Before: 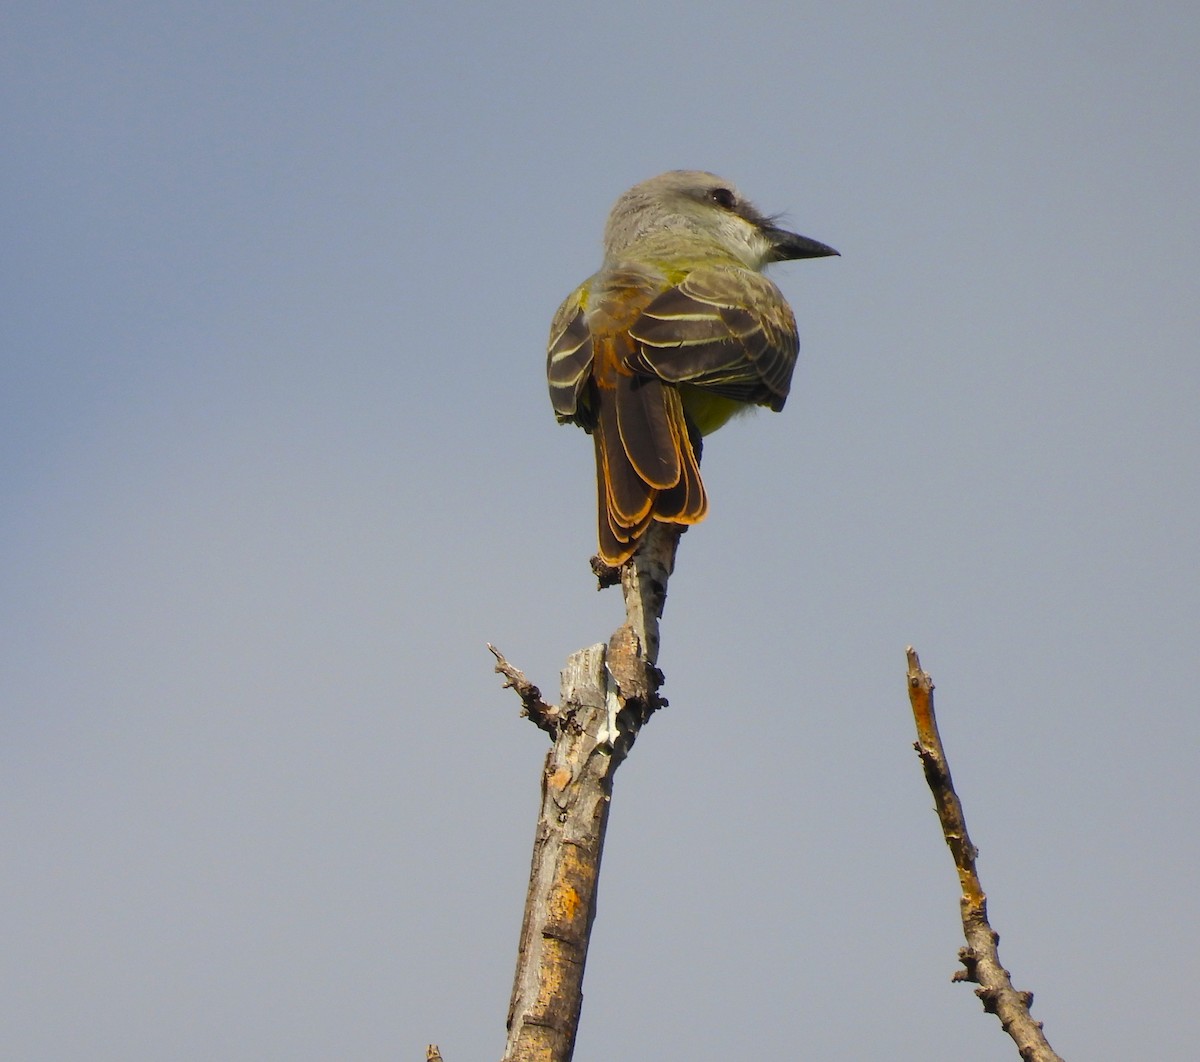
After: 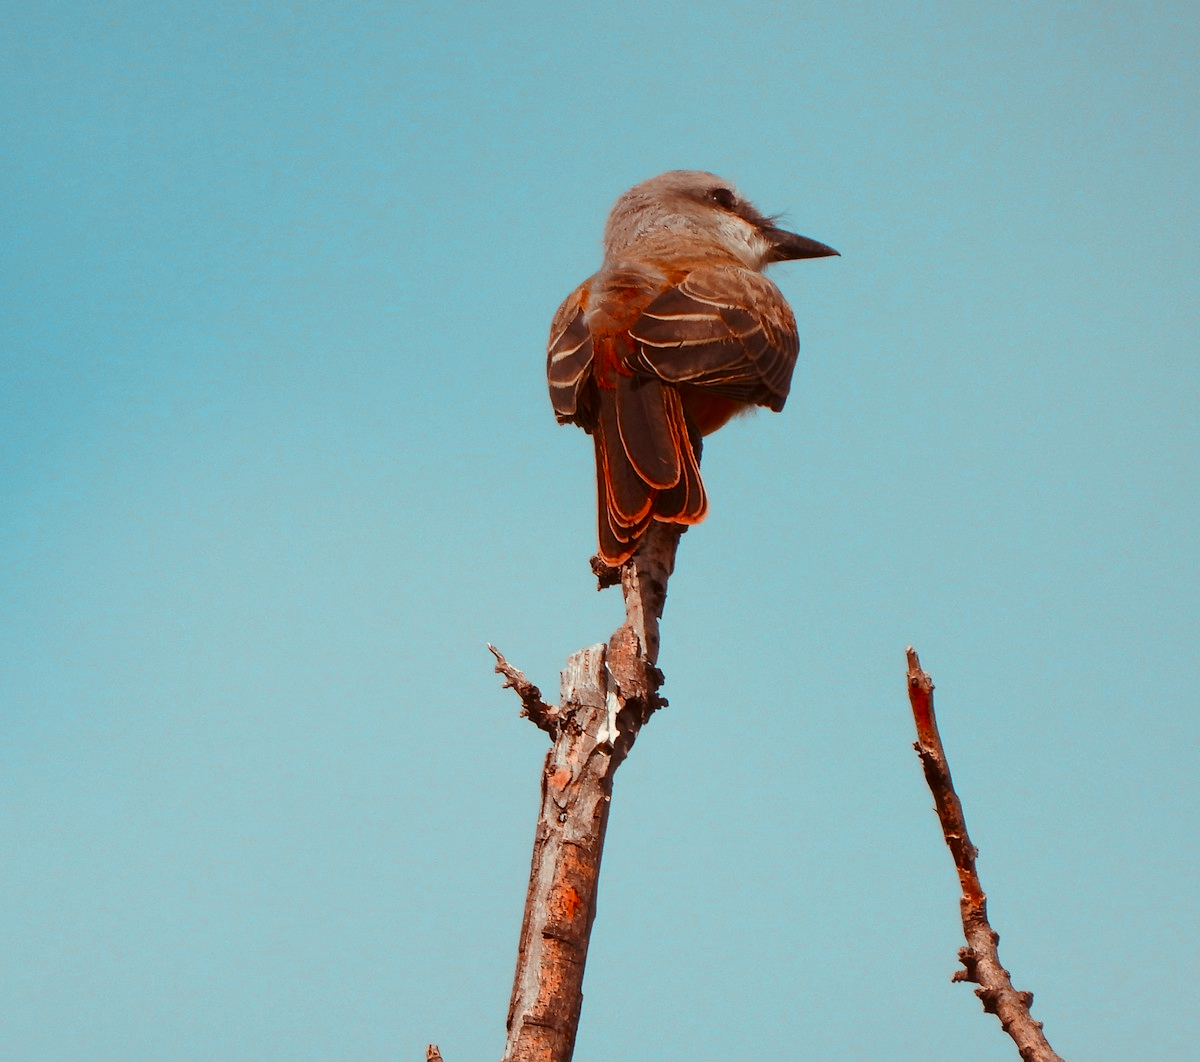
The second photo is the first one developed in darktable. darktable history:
color look up table: target L [88.49, 79.26, 51.05, 49.45, 36.75, 29.3, 198.45, 94.07, 90.31, 61.87, 58.48, 80.62, 58.1, 54.33, 65.05, 67, 49.98, 51.67, 61.17, 52.15, 40.13, 30.87, 86.01, 80.38, 80.6, 74.87, 62.99, 62.47, 64.13, 68.32, 47.29, 53.52, 29.02, 31.21, 42.72, 20.32, 17.75, 13.89, 11.03, 81.61, 81.69, 81.43, 81.51, 81.03, 81.98, 68.23, 70.05, 59.27, 53.12], target a [-10.64, -12, 25.37, -5.419, 5.263, 16.55, 0, -0.001, -11.44, 46.72, 45.97, -7.932, 53.97, 50.91, 13.31, -7.727, 54.36, 47.67, 24.18, 40.83, 46.53, 26.56, -10.65, -11.29, -11.16, -10.95, -19.77, 13.6, -10.75, -24.87, 5.751, -14.64, 10.41, 11.44, -1.246, 12.18, 12.78, 10.46, 10.25, -12.41, -18.03, -14.23, -14.15, -15.87, -16.8, -30.42, -32.38, -25.64, -20.71], target b [-0.969, -3.298, 46.72, 20.58, 28.07, 28.29, 0.001, 0.004, -0.523, 63.07, 61.06, -2.597, 57.26, 59.5, 10.59, -3.621, 57.43, 36.17, 3.747, 27.2, 40.19, 25.25, -1.749, -3.17, -3.144, -4.411, -22.86, -6.799, -24.37, -37.23, 3.764, -38, 6.459, -5.315, -34.59, 8.562, 7.814, 5.878, 6.761, -3.591, -6.223, -4.572, -4.558, -4.998, -7.13, -9.422, -26.01, -26.85, -21.44], num patches 49
tone curve: curves: ch0 [(0, 0) (0.003, 0.002) (0.011, 0.01) (0.025, 0.022) (0.044, 0.039) (0.069, 0.061) (0.1, 0.088) (0.136, 0.126) (0.177, 0.167) (0.224, 0.211) (0.277, 0.27) (0.335, 0.335) (0.399, 0.407) (0.468, 0.485) (0.543, 0.569) (0.623, 0.659) (0.709, 0.756) (0.801, 0.851) (0.898, 0.961) (1, 1)], preserve colors none
